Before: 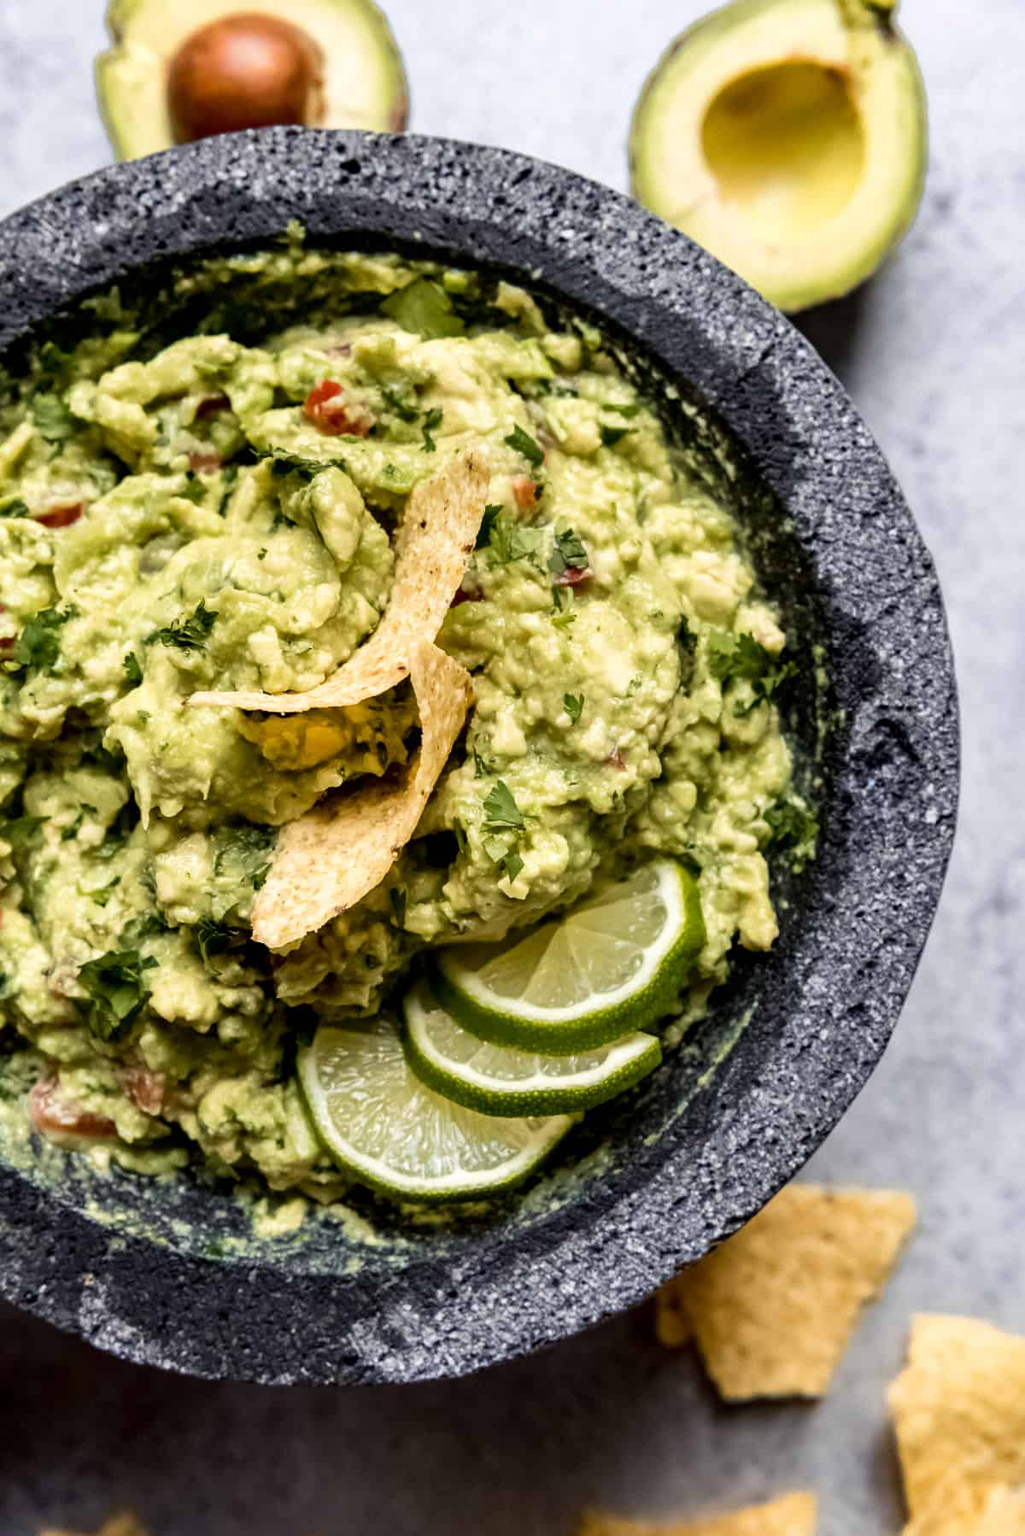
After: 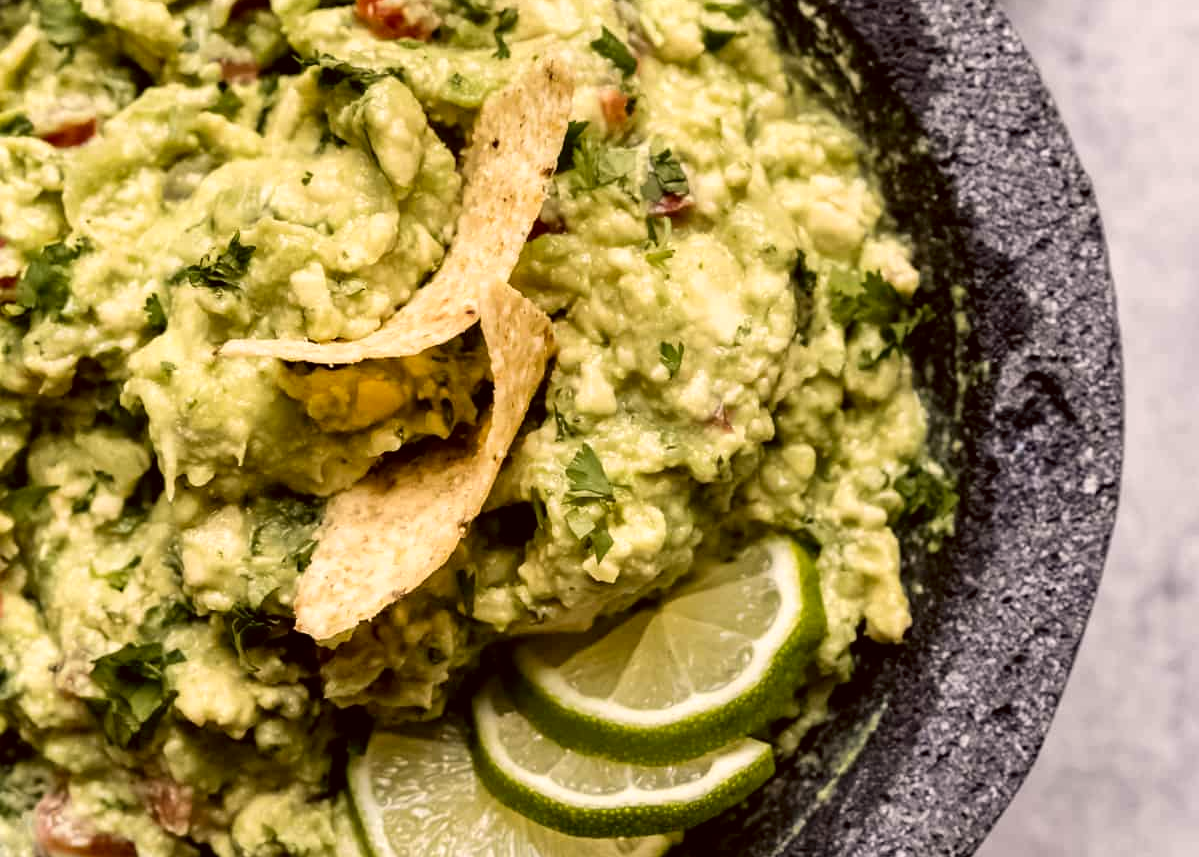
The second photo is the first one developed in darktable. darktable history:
color correction: highlights a* 6.32, highlights b* 8.42, shadows a* 5.65, shadows b* 7.4, saturation 0.93
crop and rotate: top 26.241%, bottom 26.073%
